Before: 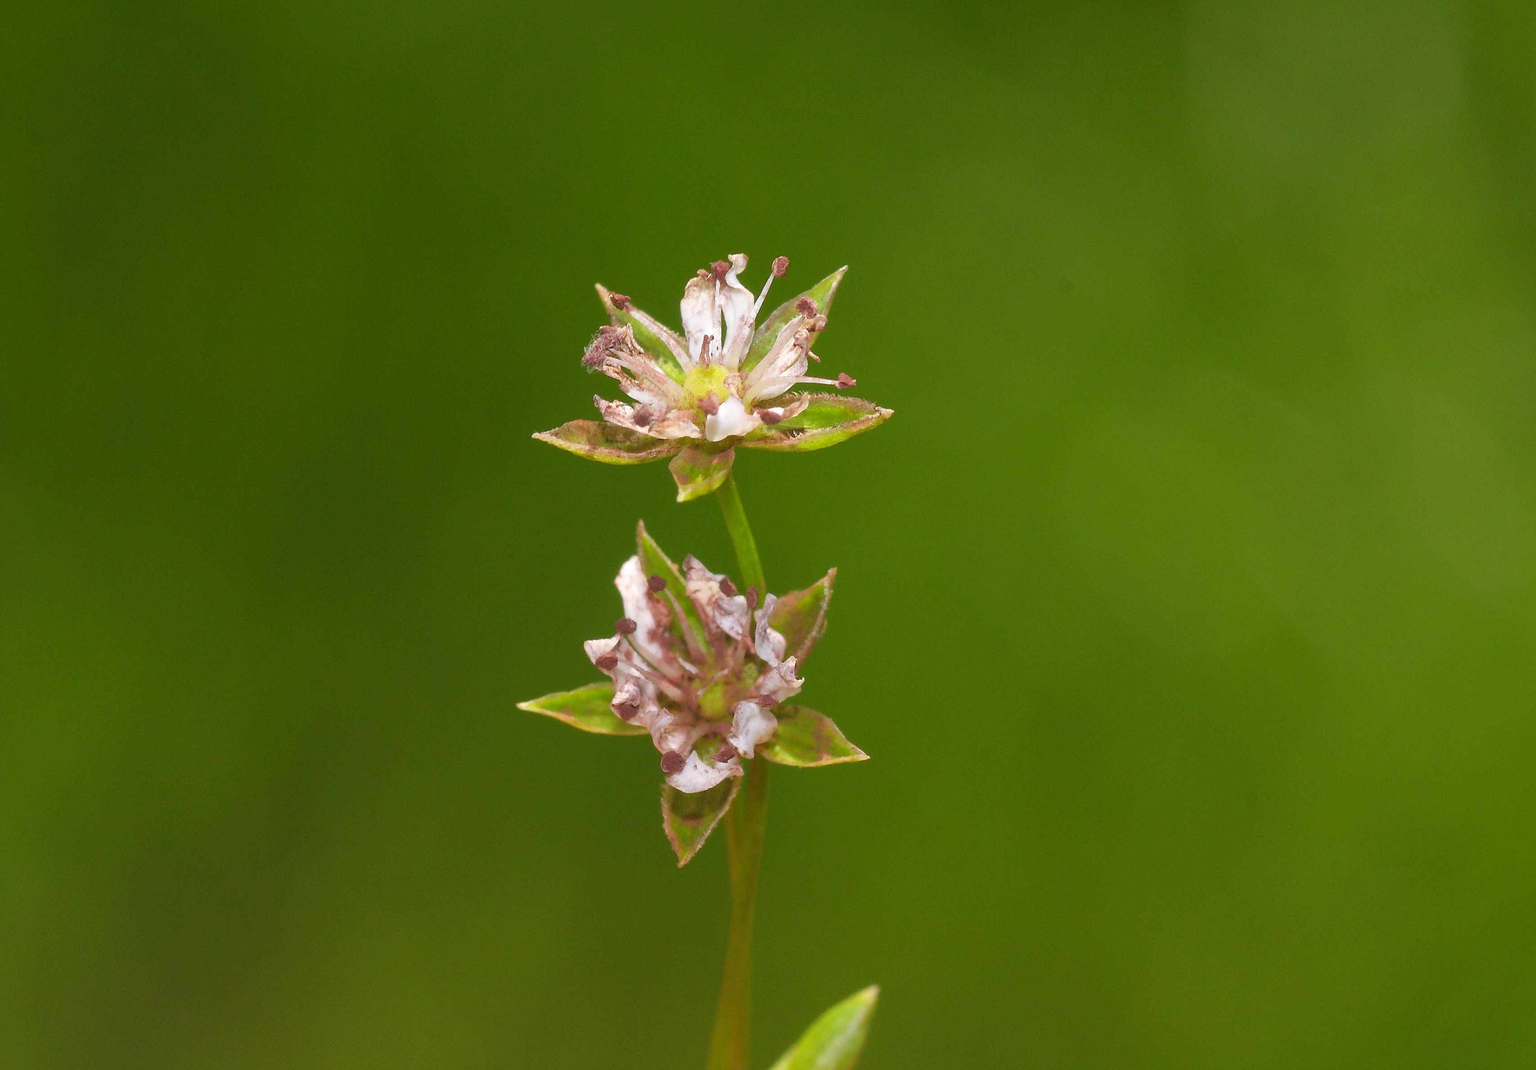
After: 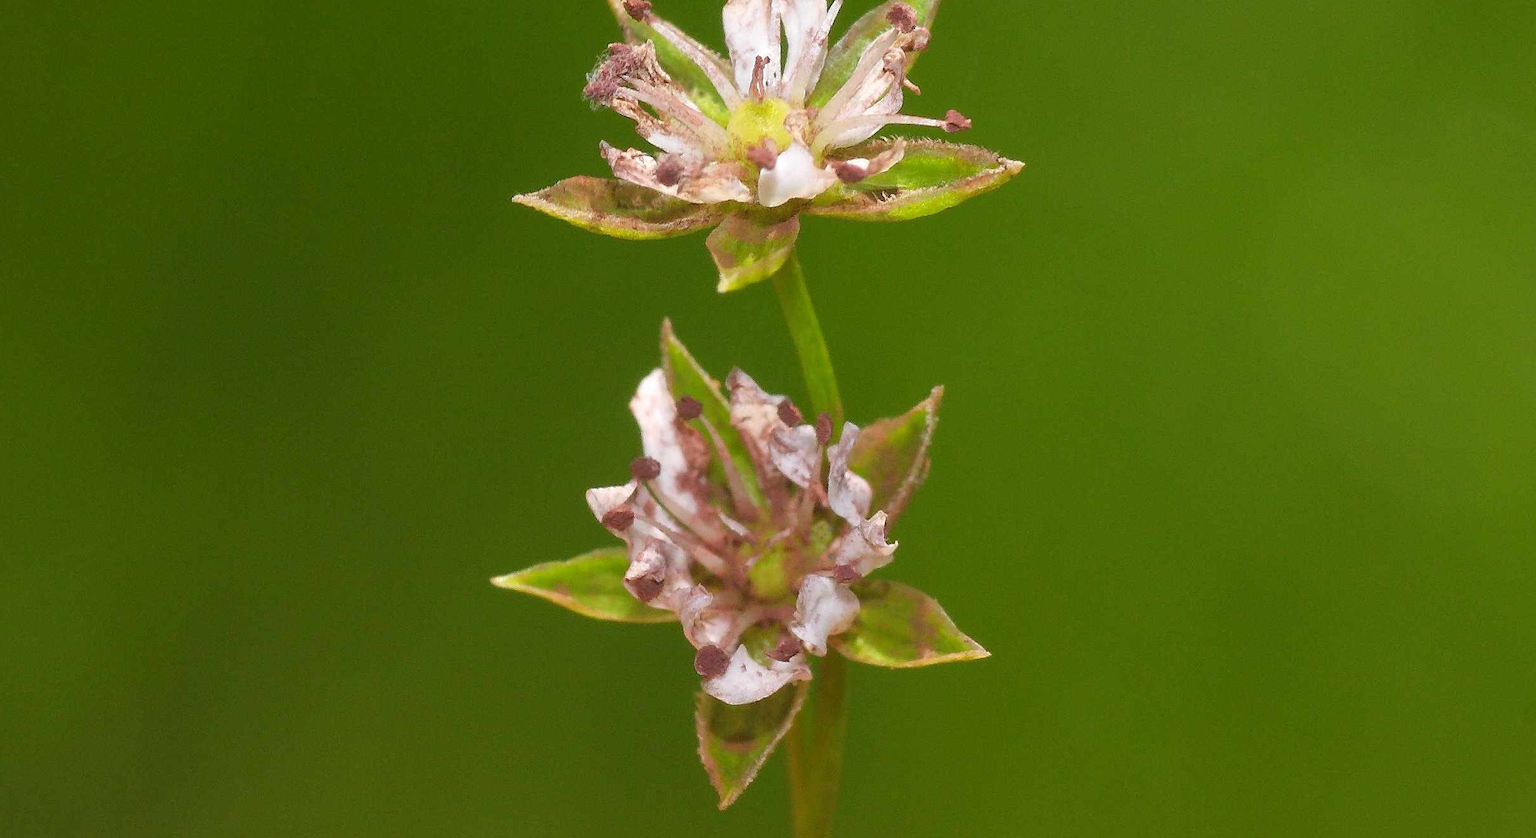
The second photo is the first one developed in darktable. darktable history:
crop: left 11.089%, top 27.624%, right 18.246%, bottom 17.011%
